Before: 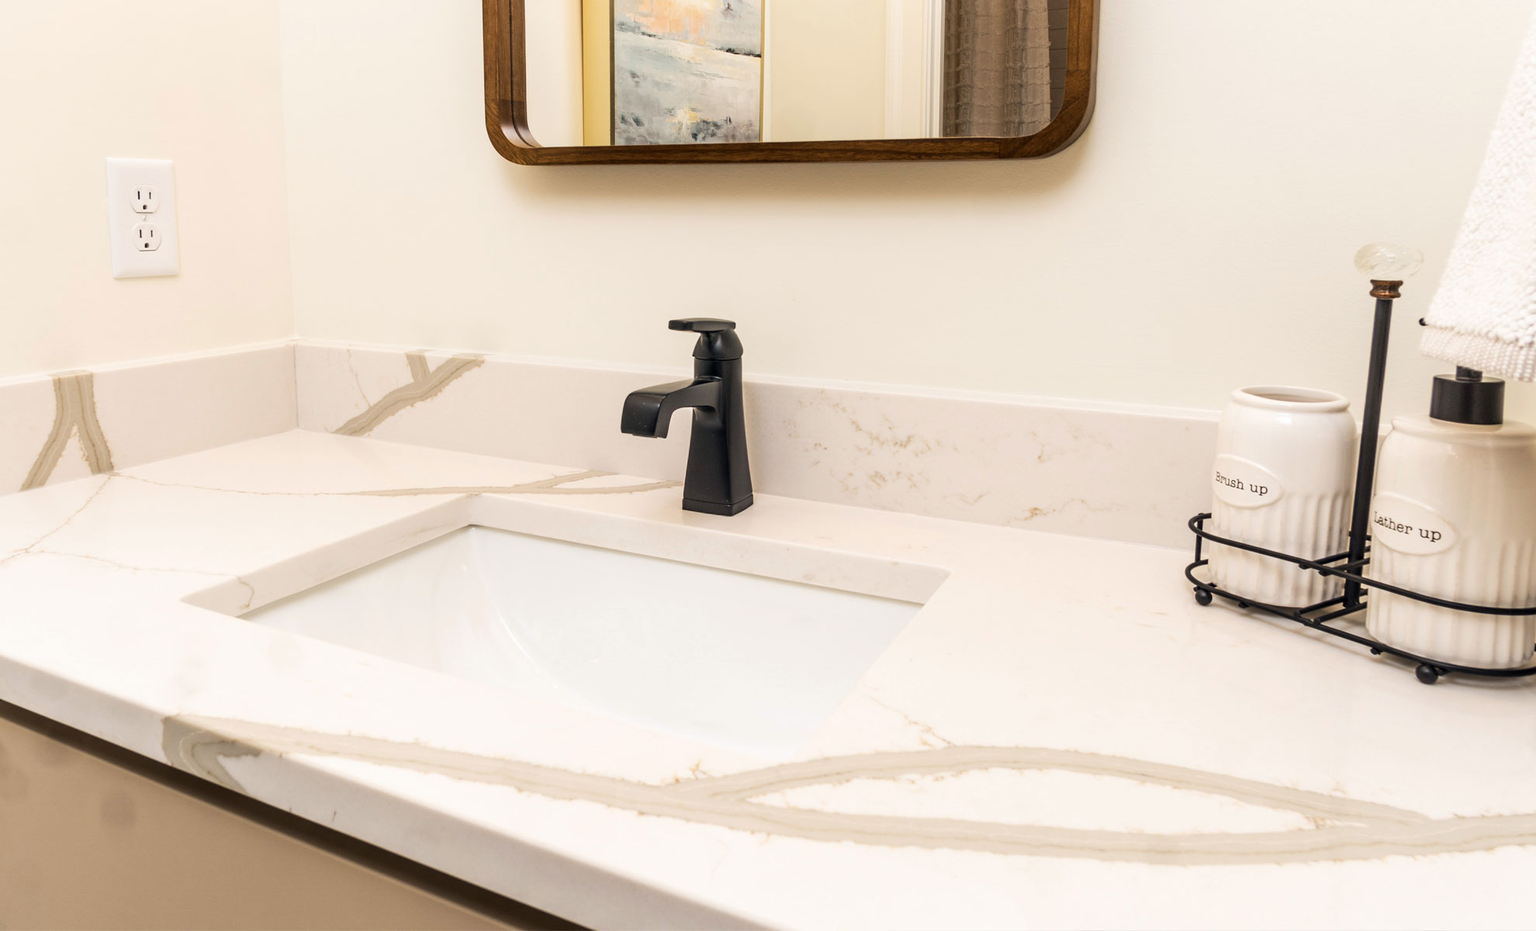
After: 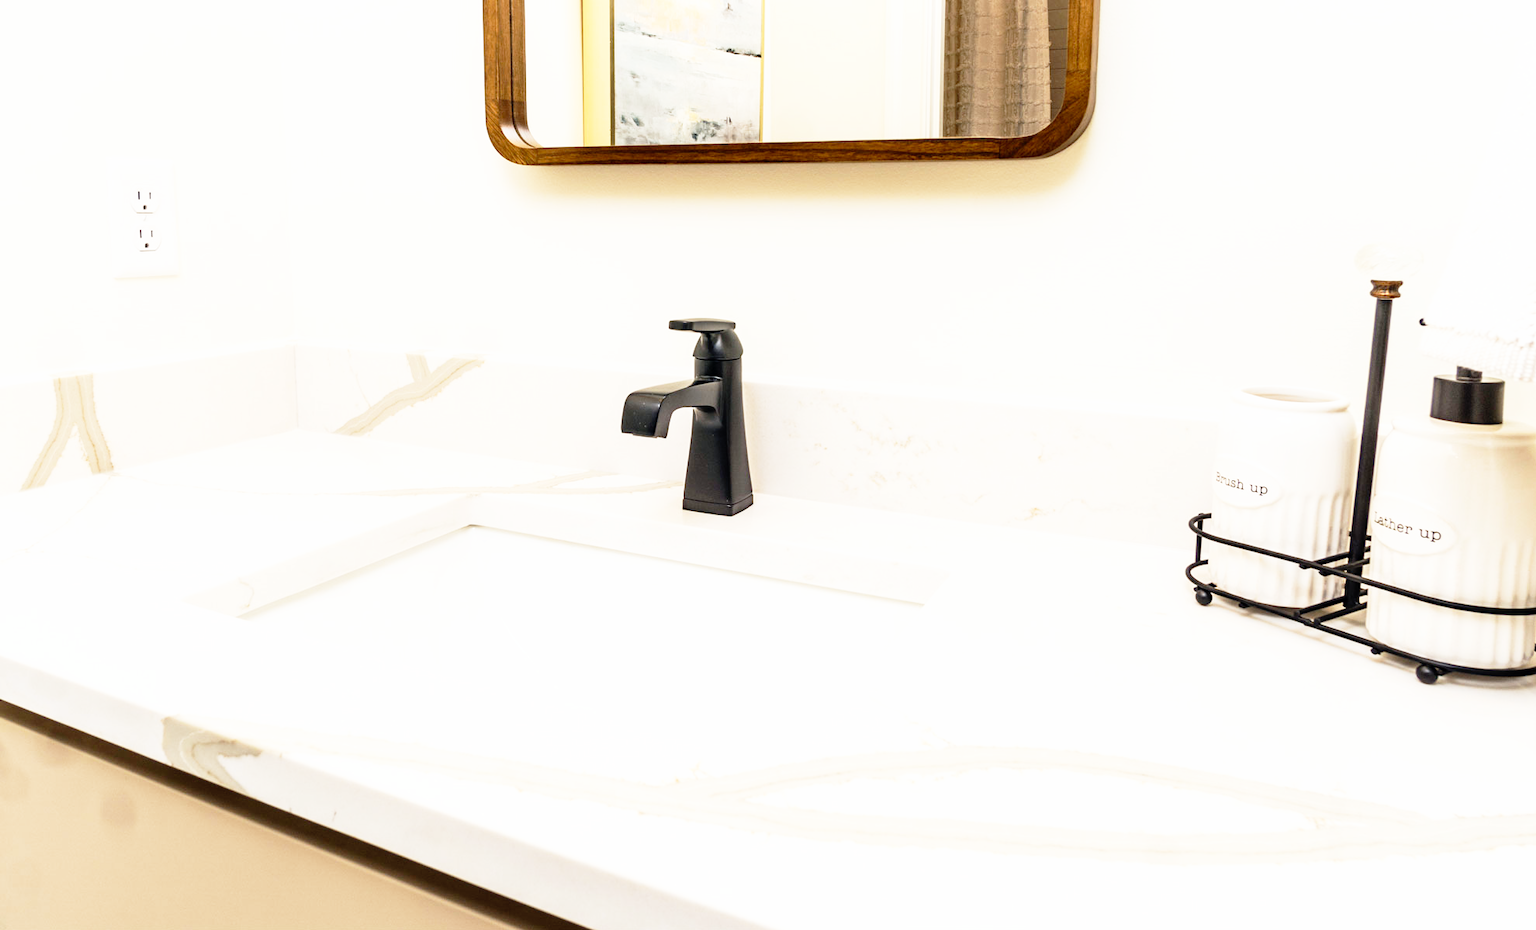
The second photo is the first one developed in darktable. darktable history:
white balance: red 0.978, blue 0.999
base curve: curves: ch0 [(0, 0) (0.012, 0.01) (0.073, 0.168) (0.31, 0.711) (0.645, 0.957) (1, 1)], preserve colors none
